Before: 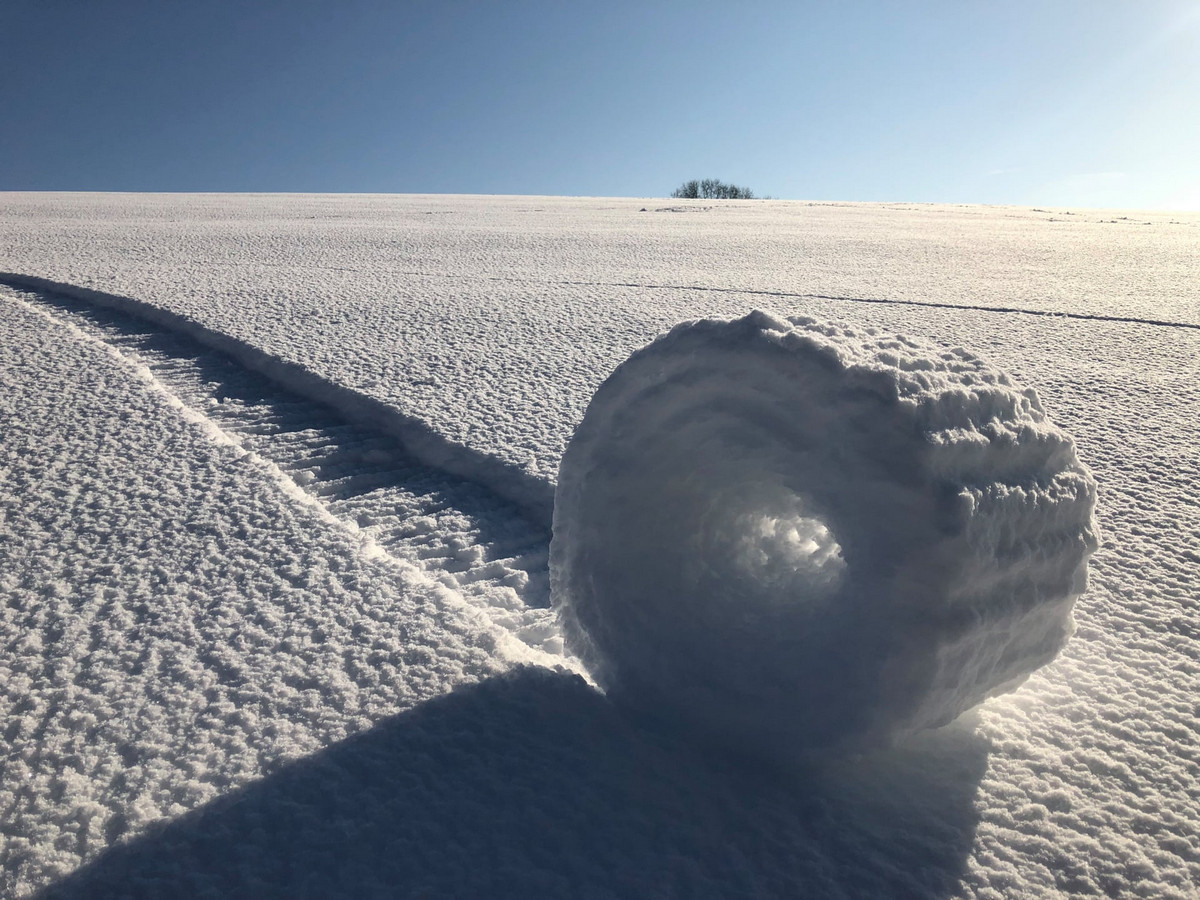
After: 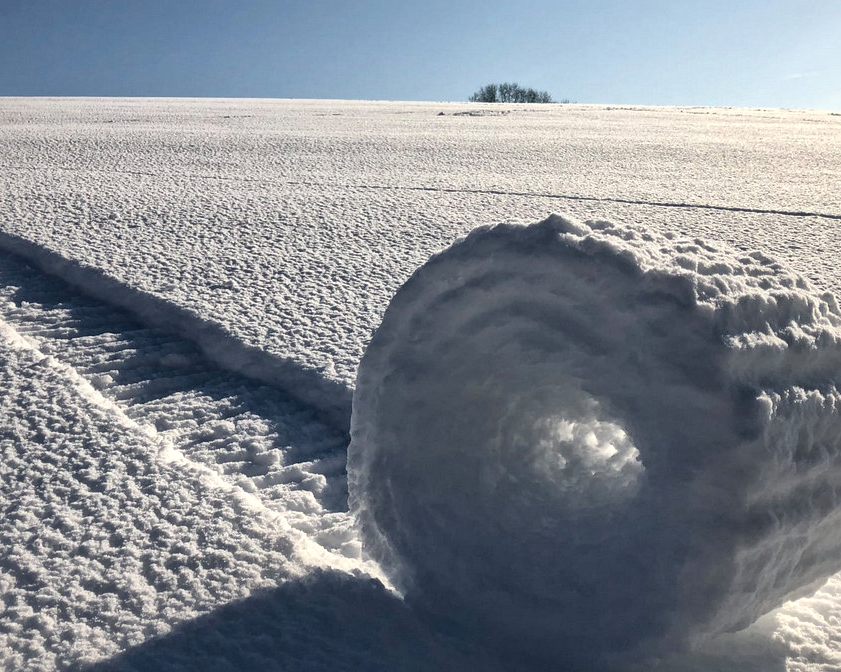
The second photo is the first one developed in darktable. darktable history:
crop and rotate: left 16.842%, top 10.743%, right 13.009%, bottom 14.529%
local contrast: mode bilateral grid, contrast 19, coarseness 19, detail 163%, midtone range 0.2
base curve: curves: ch0 [(0, 0) (0.283, 0.295) (1, 1)], preserve colors none
